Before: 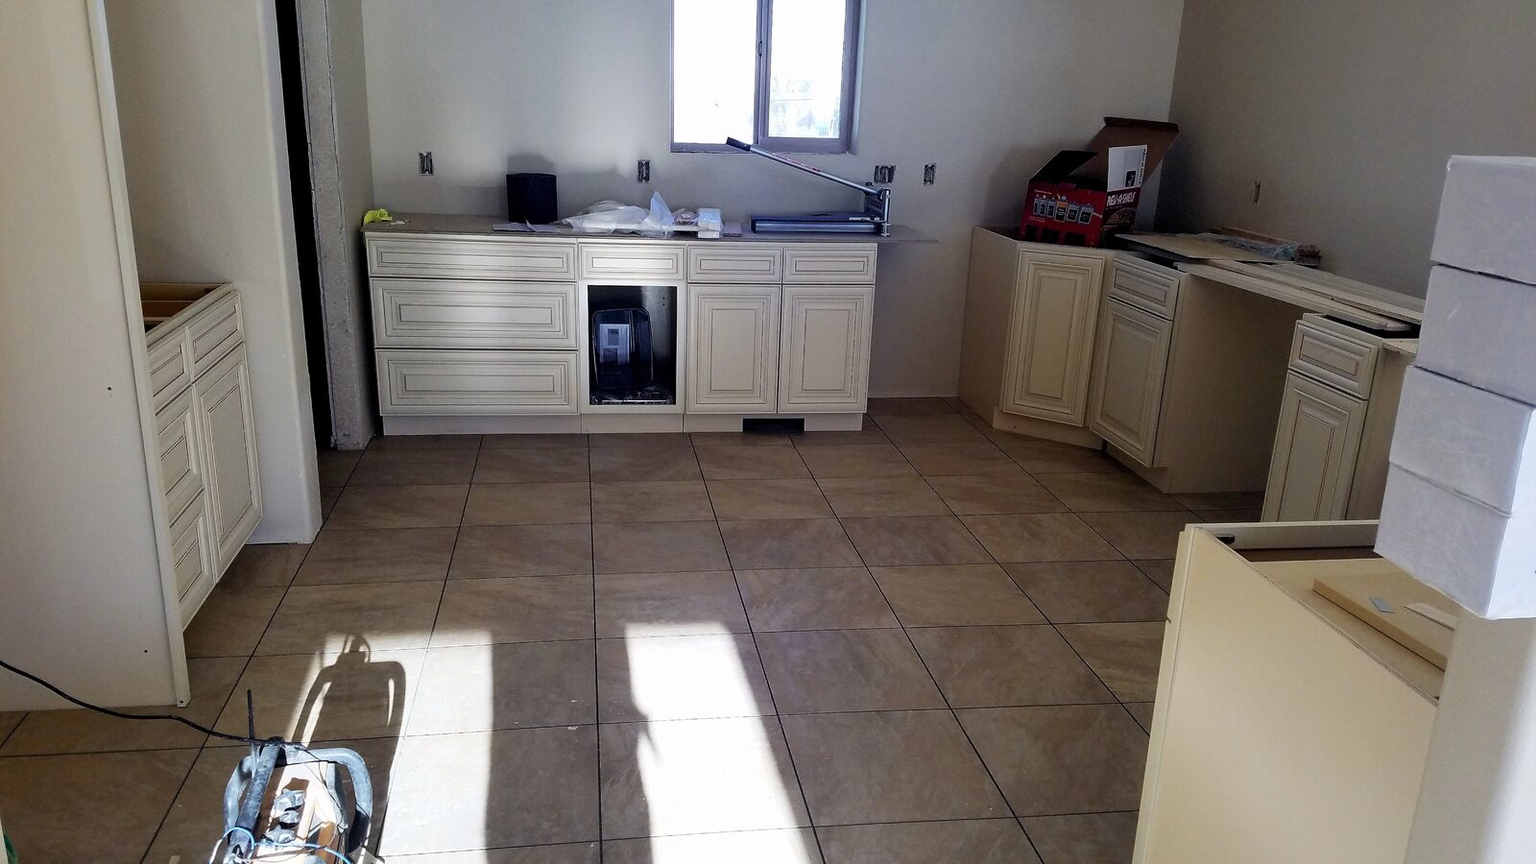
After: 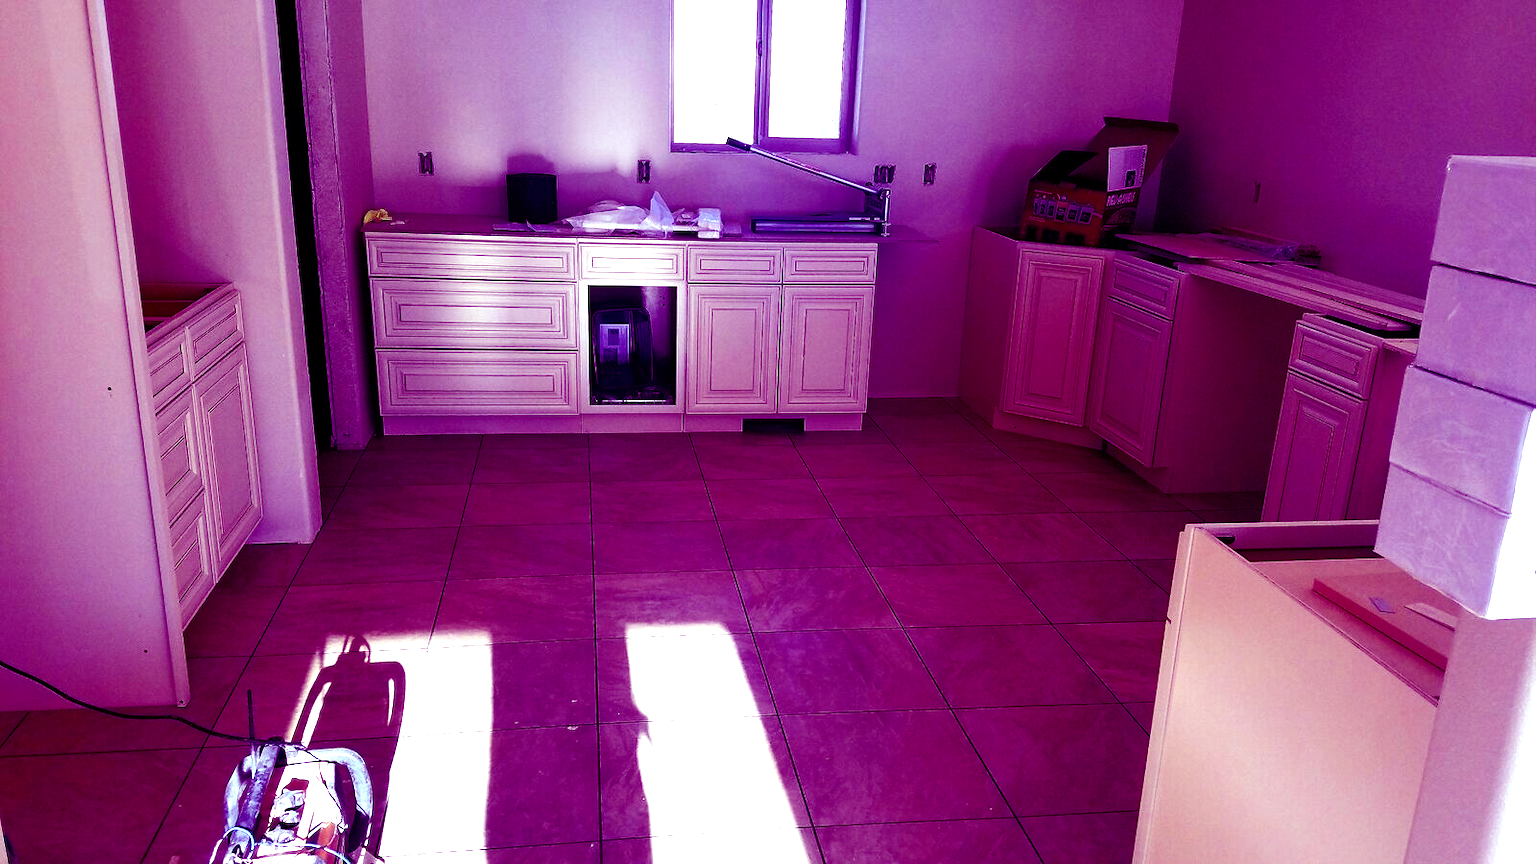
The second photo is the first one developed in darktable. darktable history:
color balance: mode lift, gamma, gain (sRGB), lift [1, 1, 0.101, 1]
exposure: exposure 0.74 EV, compensate highlight preservation false
